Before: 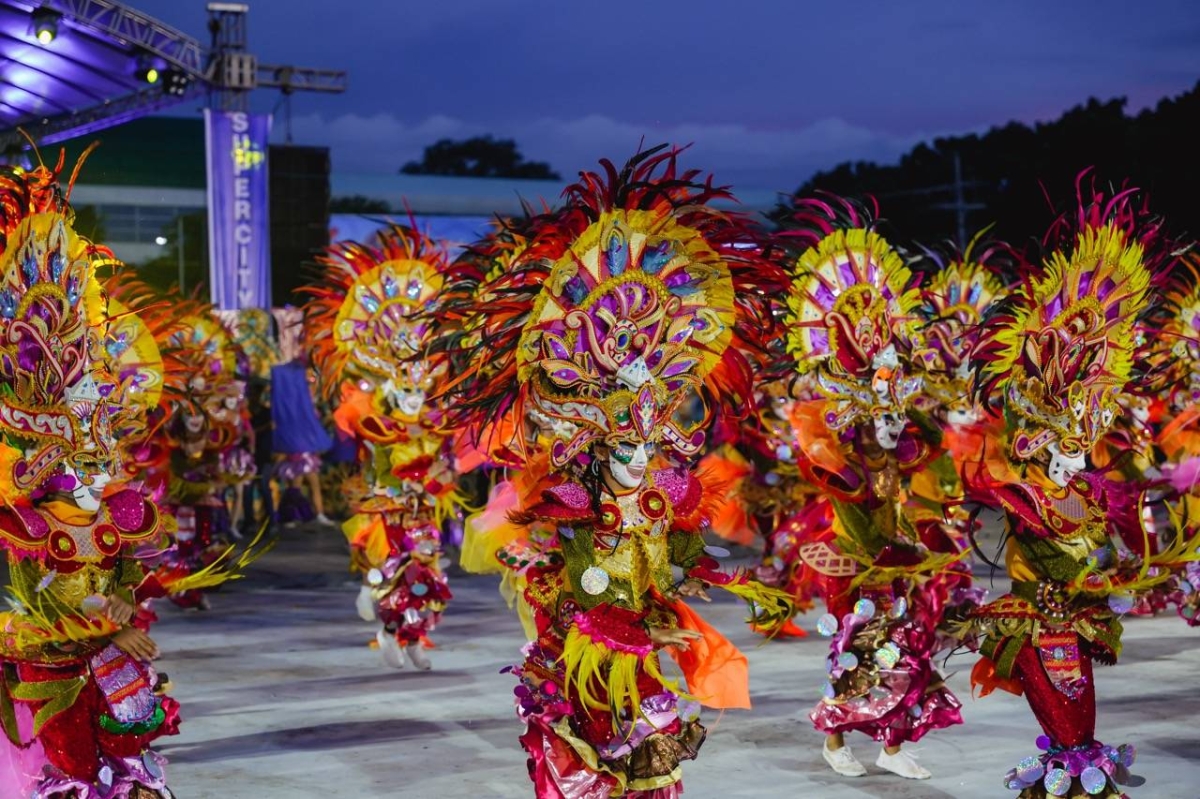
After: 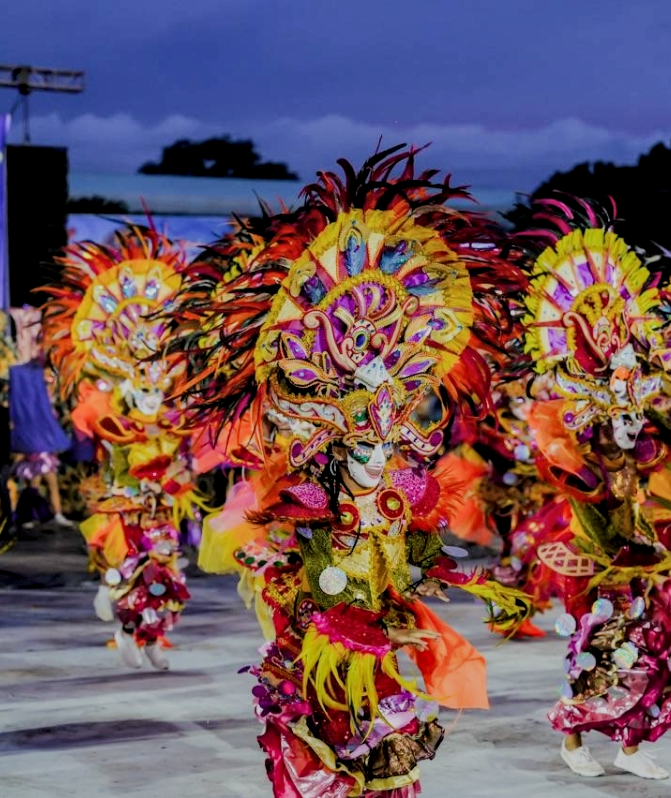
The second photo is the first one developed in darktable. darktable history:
local contrast: on, module defaults
filmic rgb: black relative exposure -6.15 EV, white relative exposure 6.94 EV, hardness 2.24
exposure: exposure 0.202 EV, compensate exposure bias true, compensate highlight preservation false
shadows and highlights: shadows 47.88, highlights -42.01, soften with gaussian
crop: left 21.871%, right 22.135%, bottom 0.014%
